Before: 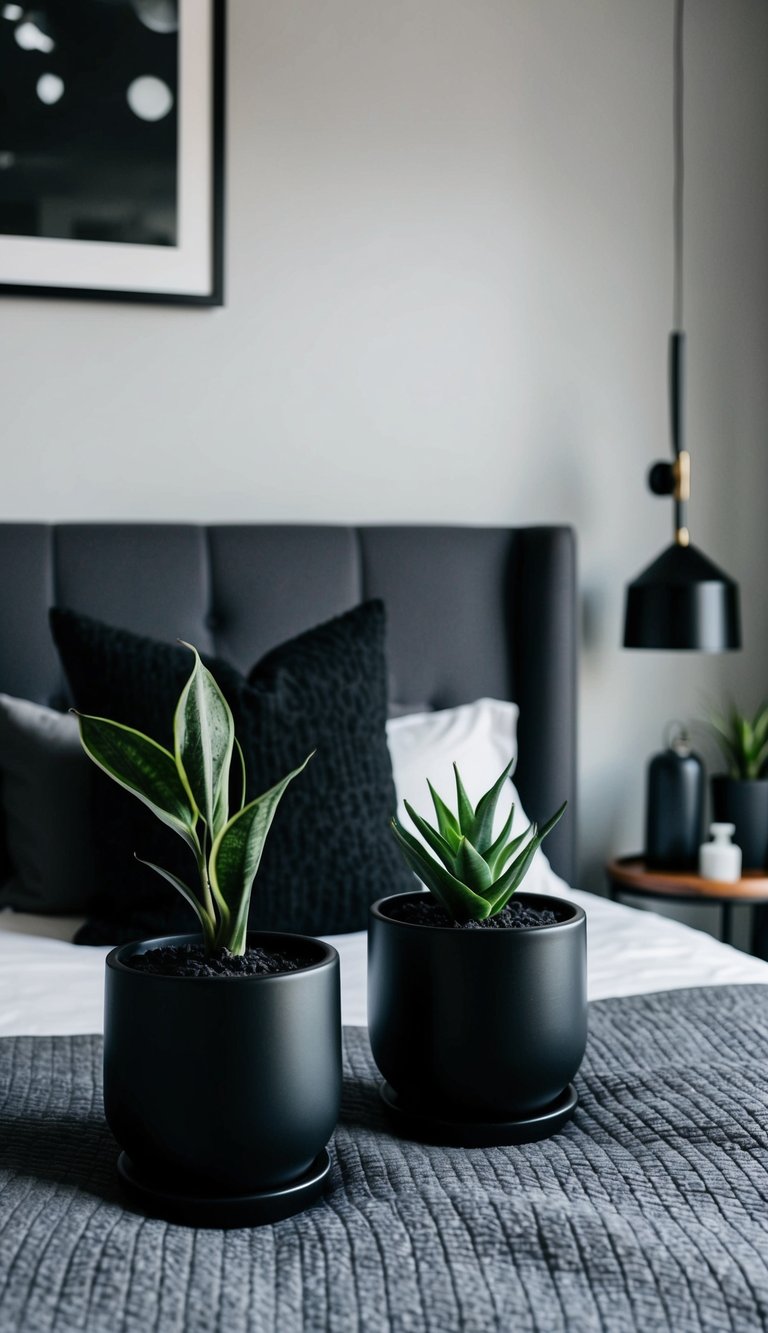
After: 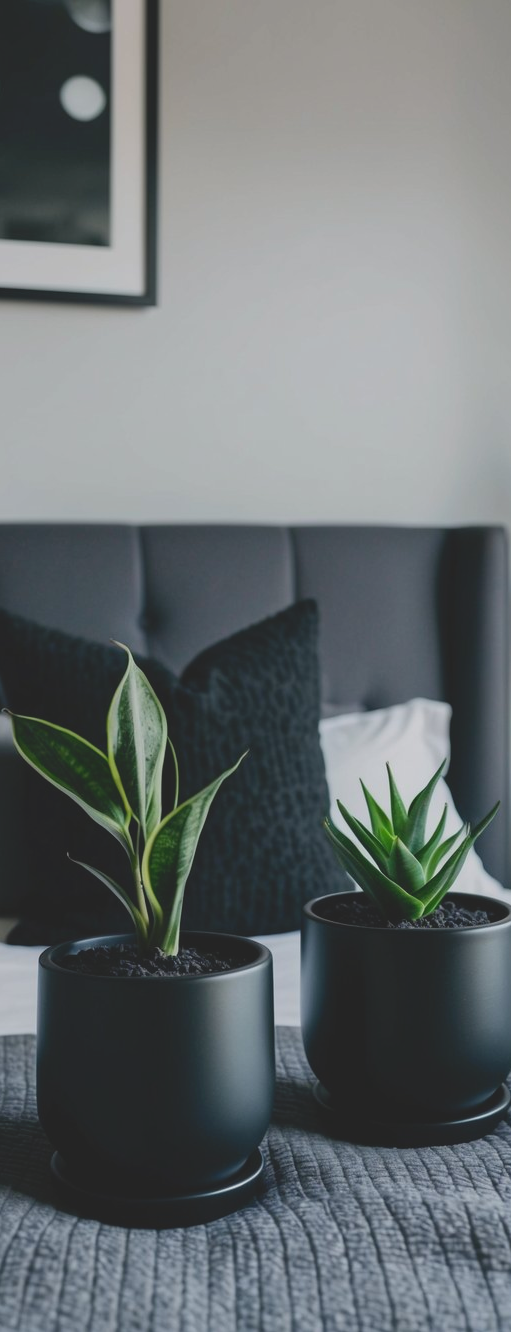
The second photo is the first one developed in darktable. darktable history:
contrast brightness saturation: contrast -0.28
crop and rotate: left 8.786%, right 24.548%
